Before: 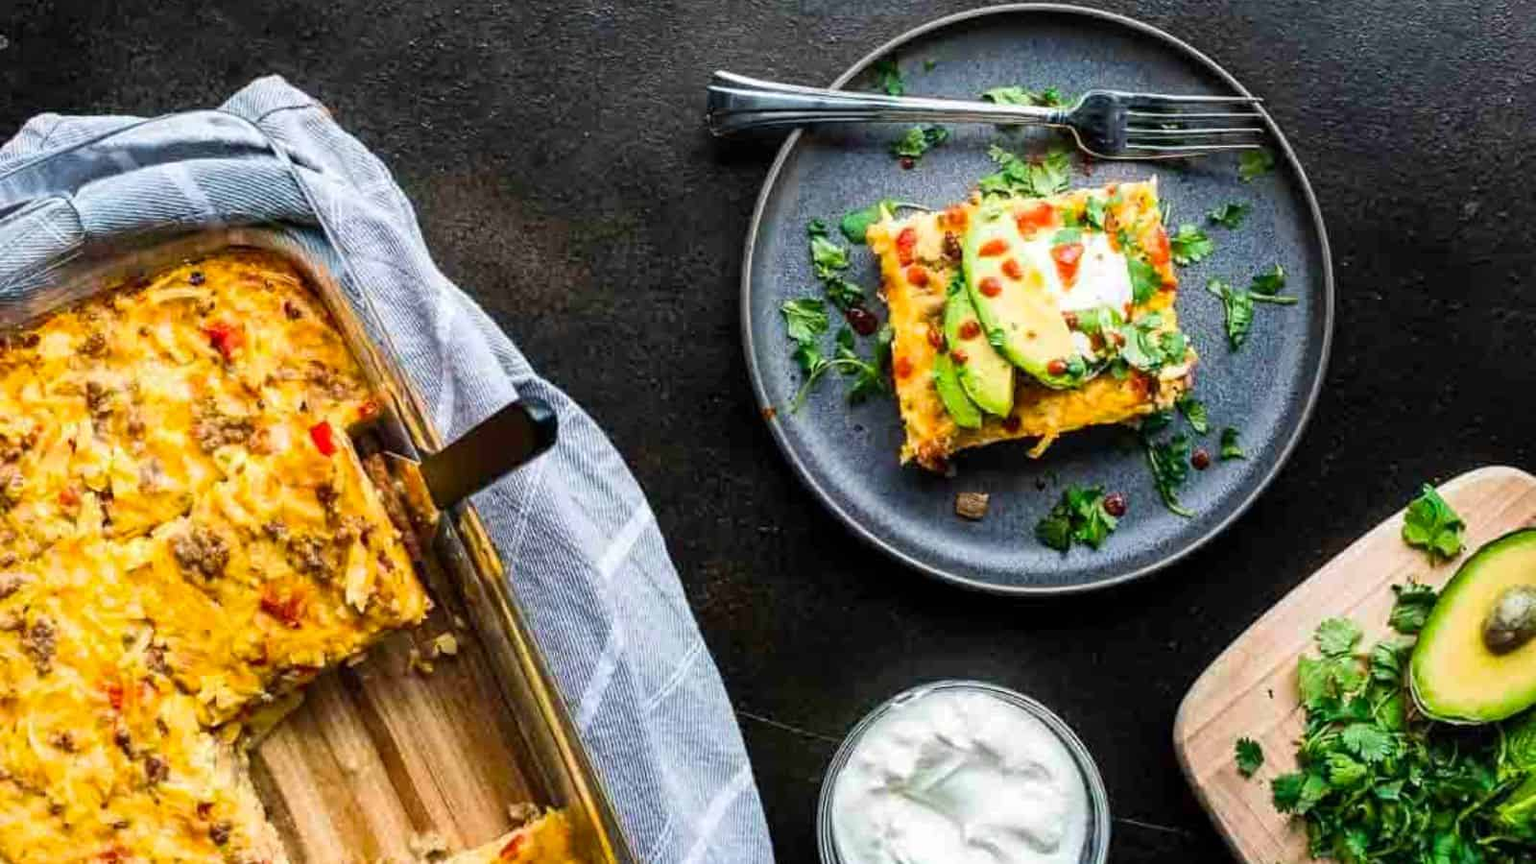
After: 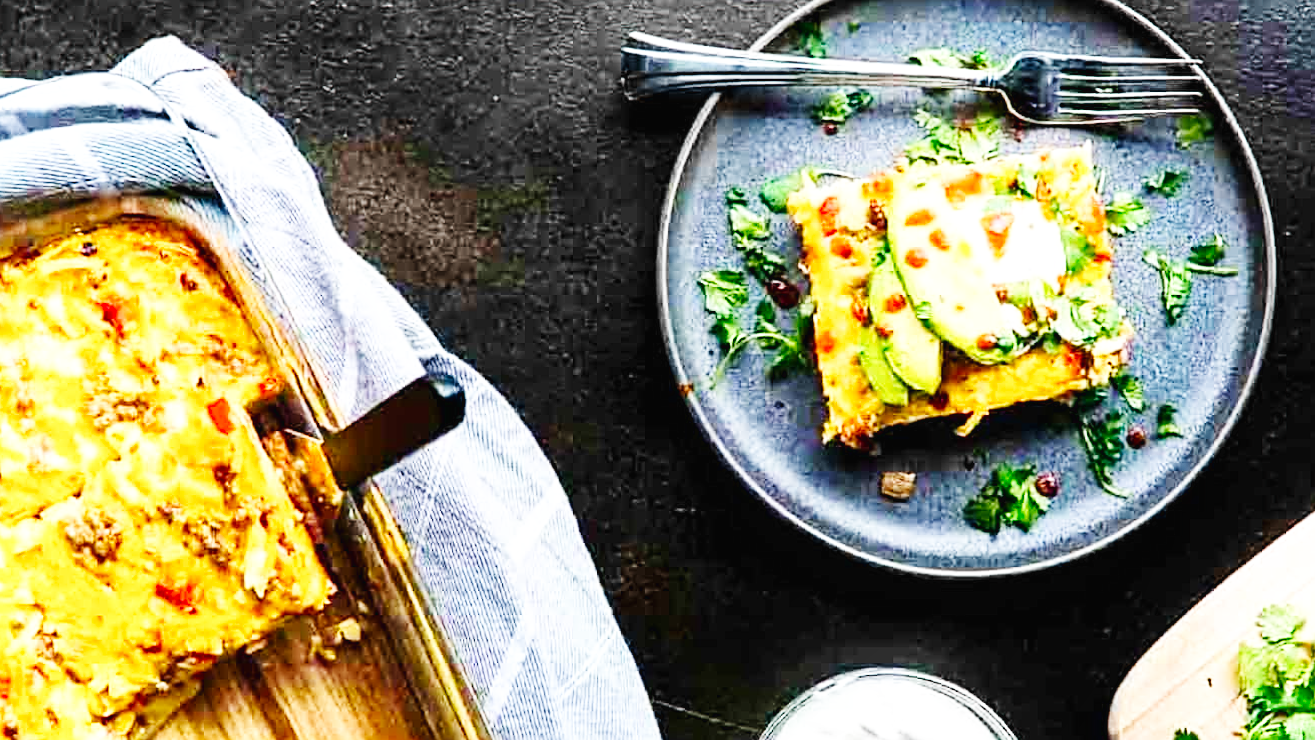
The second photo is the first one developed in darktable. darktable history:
lens correction: scale 1, crop 1, focal 35, aperture 7.1, distance 1000, camera "Canon EOS 6D", lens "Sigma 35mm f/1.4 DG HSM"
base curve: curves: ch0 [(0, 0.003) (0.001, 0.002) (0.006, 0.004) (0.02, 0.022) (0.048, 0.086) (0.094, 0.234) (0.162, 0.431) (0.258, 0.629) (0.385, 0.8) (0.548, 0.918) (0.751, 0.988) (1, 1)], preserve colors none
sharpen: on, module defaults
contrast brightness saturation: contrast 0.05
crop and rotate: left 7.196%, top 4.574%, right 10.605%, bottom 13.178%
